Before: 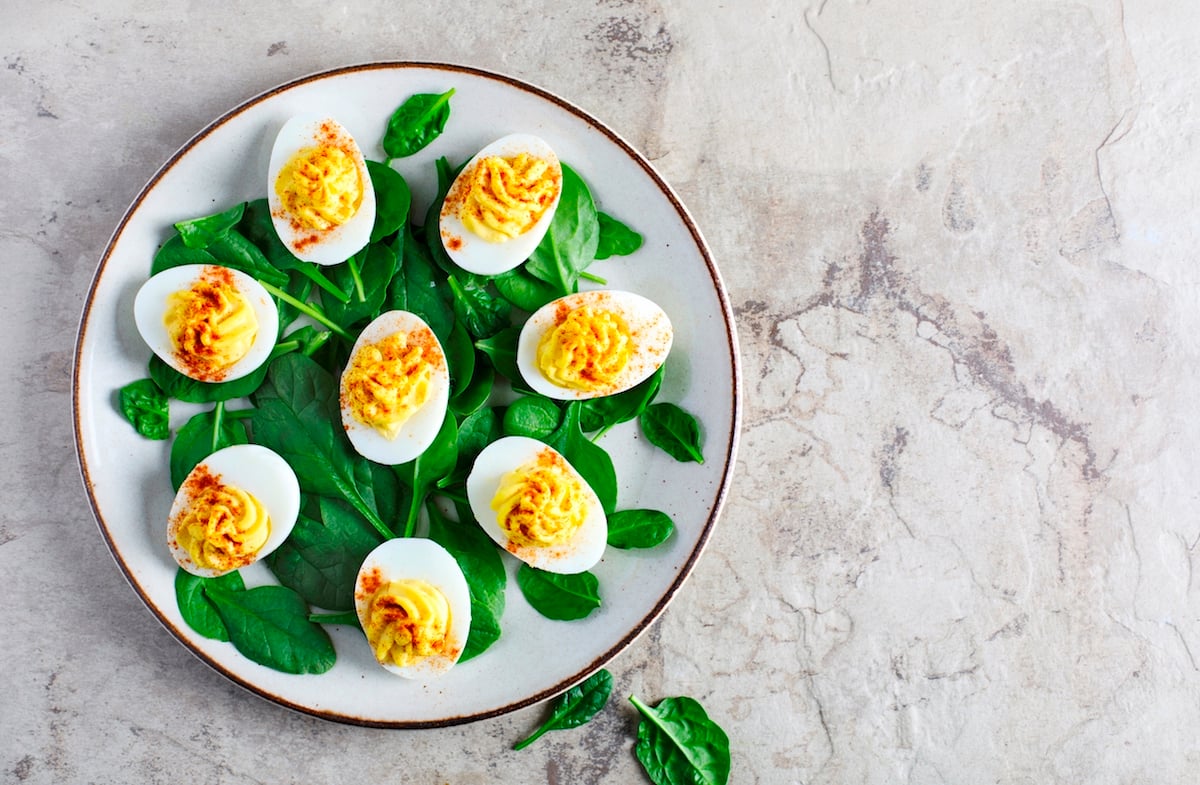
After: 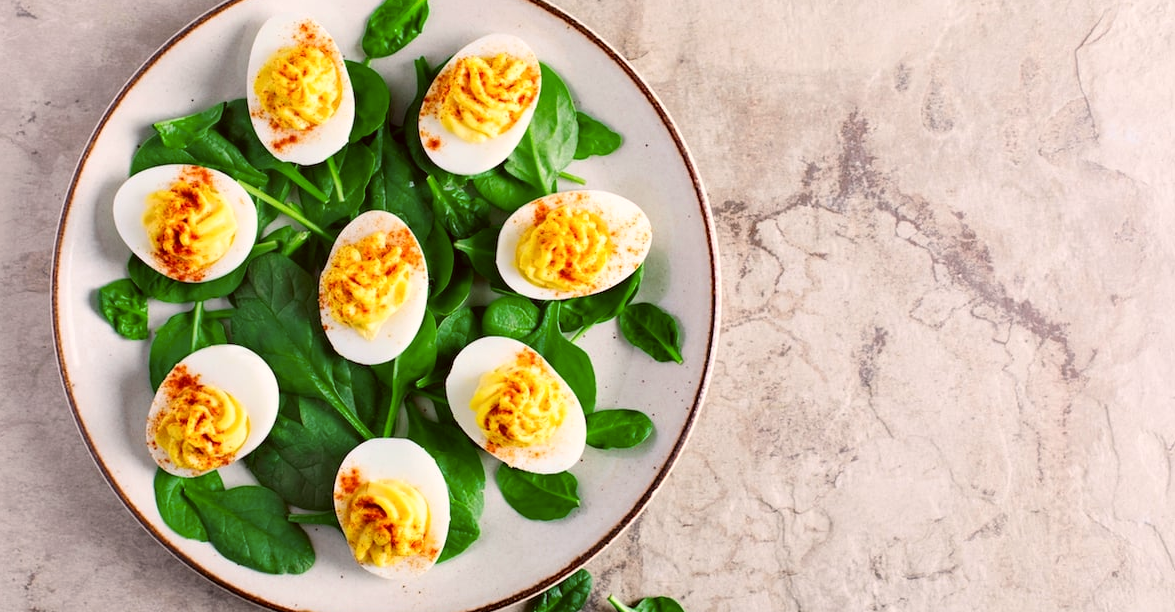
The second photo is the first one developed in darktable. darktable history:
color correction: highlights a* 6.59, highlights b* 7.56, shadows a* 5.45, shadows b* 7.08, saturation 0.916
crop and rotate: left 1.833%, top 12.763%, right 0.191%, bottom 9.148%
